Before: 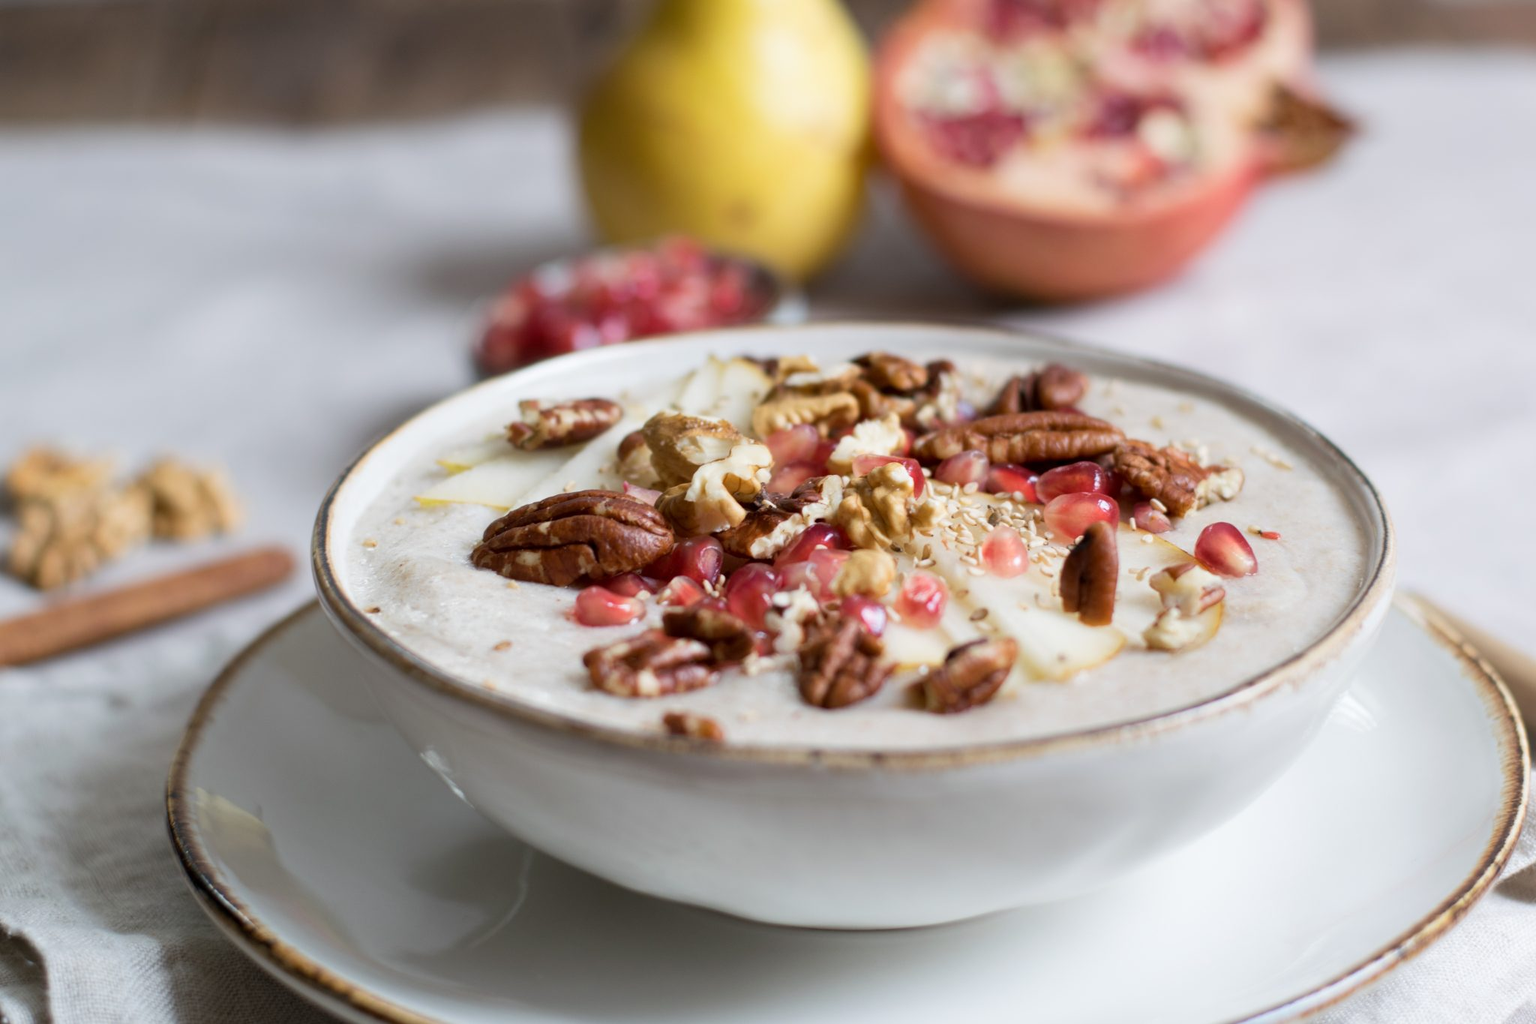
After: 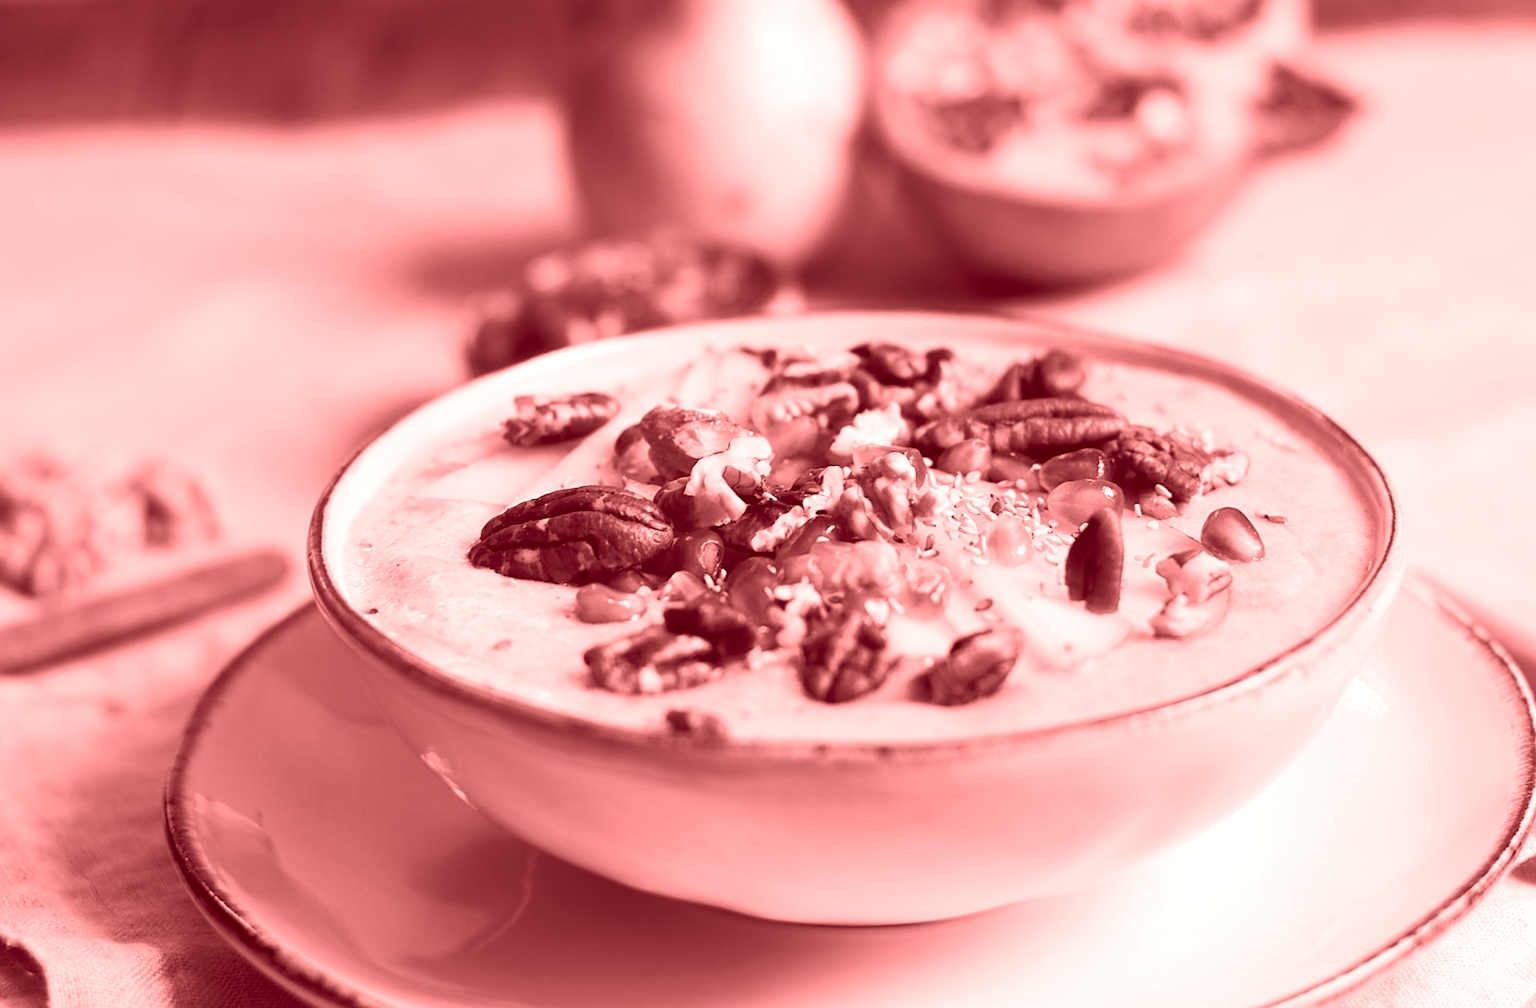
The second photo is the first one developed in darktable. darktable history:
rotate and perspective: rotation -1°, crop left 0.011, crop right 0.989, crop top 0.025, crop bottom 0.975
exposure: exposure -0.582 EV, compensate highlight preservation false
sharpen: on, module defaults
colorize: saturation 60%, source mix 100%
tone equalizer: -8 EV -0.75 EV, -7 EV -0.7 EV, -6 EV -0.6 EV, -5 EV -0.4 EV, -3 EV 0.4 EV, -2 EV 0.6 EV, -1 EV 0.7 EV, +0 EV 0.75 EV, edges refinement/feathering 500, mask exposure compensation -1.57 EV, preserve details no
